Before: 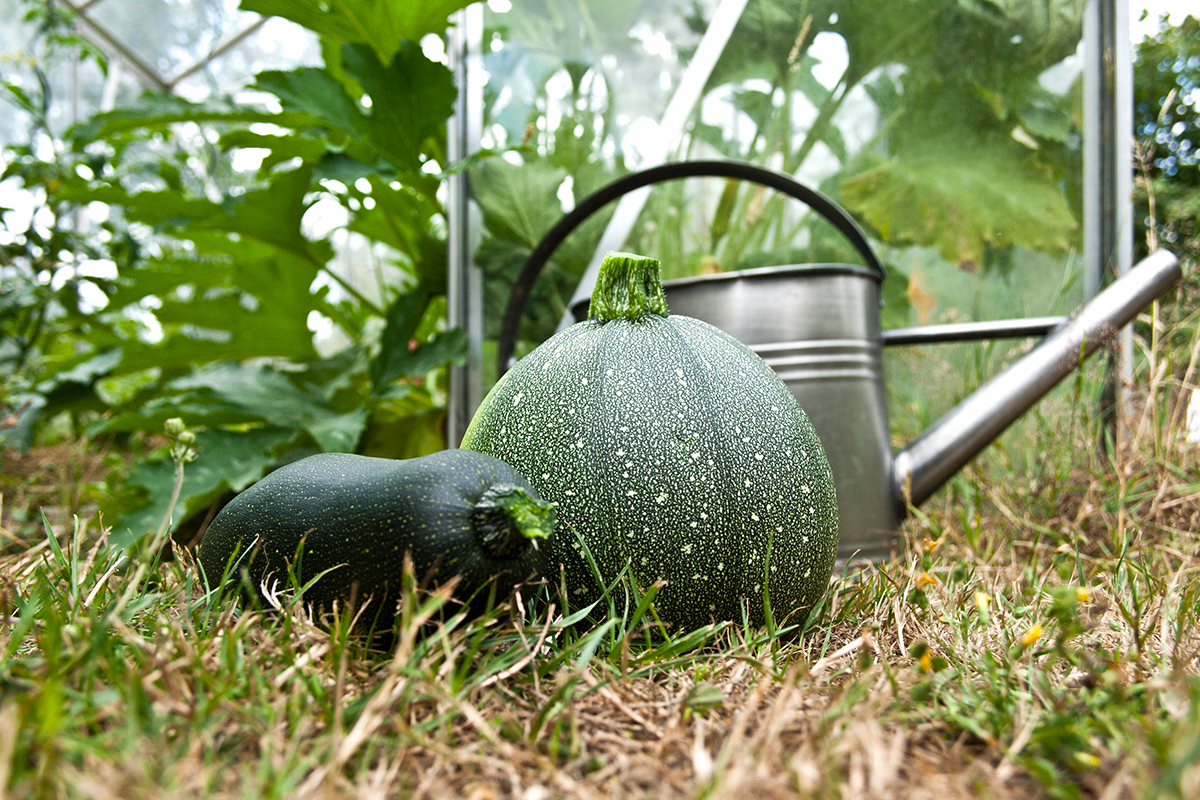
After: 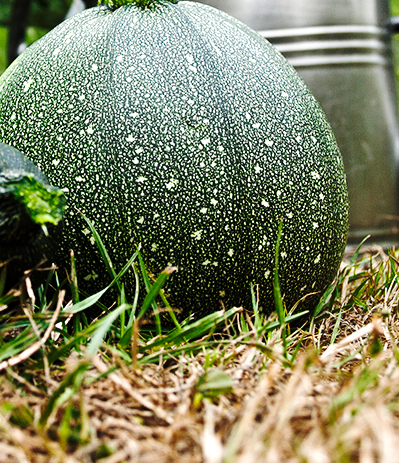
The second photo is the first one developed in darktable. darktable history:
tone curve: curves: ch0 [(0, 0.01) (0.037, 0.032) (0.131, 0.108) (0.275, 0.258) (0.483, 0.512) (0.61, 0.661) (0.696, 0.742) (0.792, 0.834) (0.911, 0.936) (0.997, 0.995)]; ch1 [(0, 0) (0.308, 0.29) (0.425, 0.411) (0.503, 0.502) (0.529, 0.543) (0.683, 0.706) (0.746, 0.77) (1, 1)]; ch2 [(0, 0) (0.225, 0.214) (0.334, 0.339) (0.401, 0.415) (0.485, 0.487) (0.502, 0.502) (0.525, 0.523) (0.545, 0.552) (0.587, 0.61) (0.636, 0.654) (0.711, 0.729) (0.845, 0.855) (0.998, 0.977)], preserve colors none
local contrast: highlights 102%, shadows 98%, detail 119%, midtone range 0.2
crop: left 40.888%, top 39.257%, right 25.828%, bottom 2.777%
contrast brightness saturation: saturation -0.063
base curve: curves: ch0 [(0, 0) (0.073, 0.04) (0.157, 0.139) (0.492, 0.492) (0.758, 0.758) (1, 1)], preserve colors none
